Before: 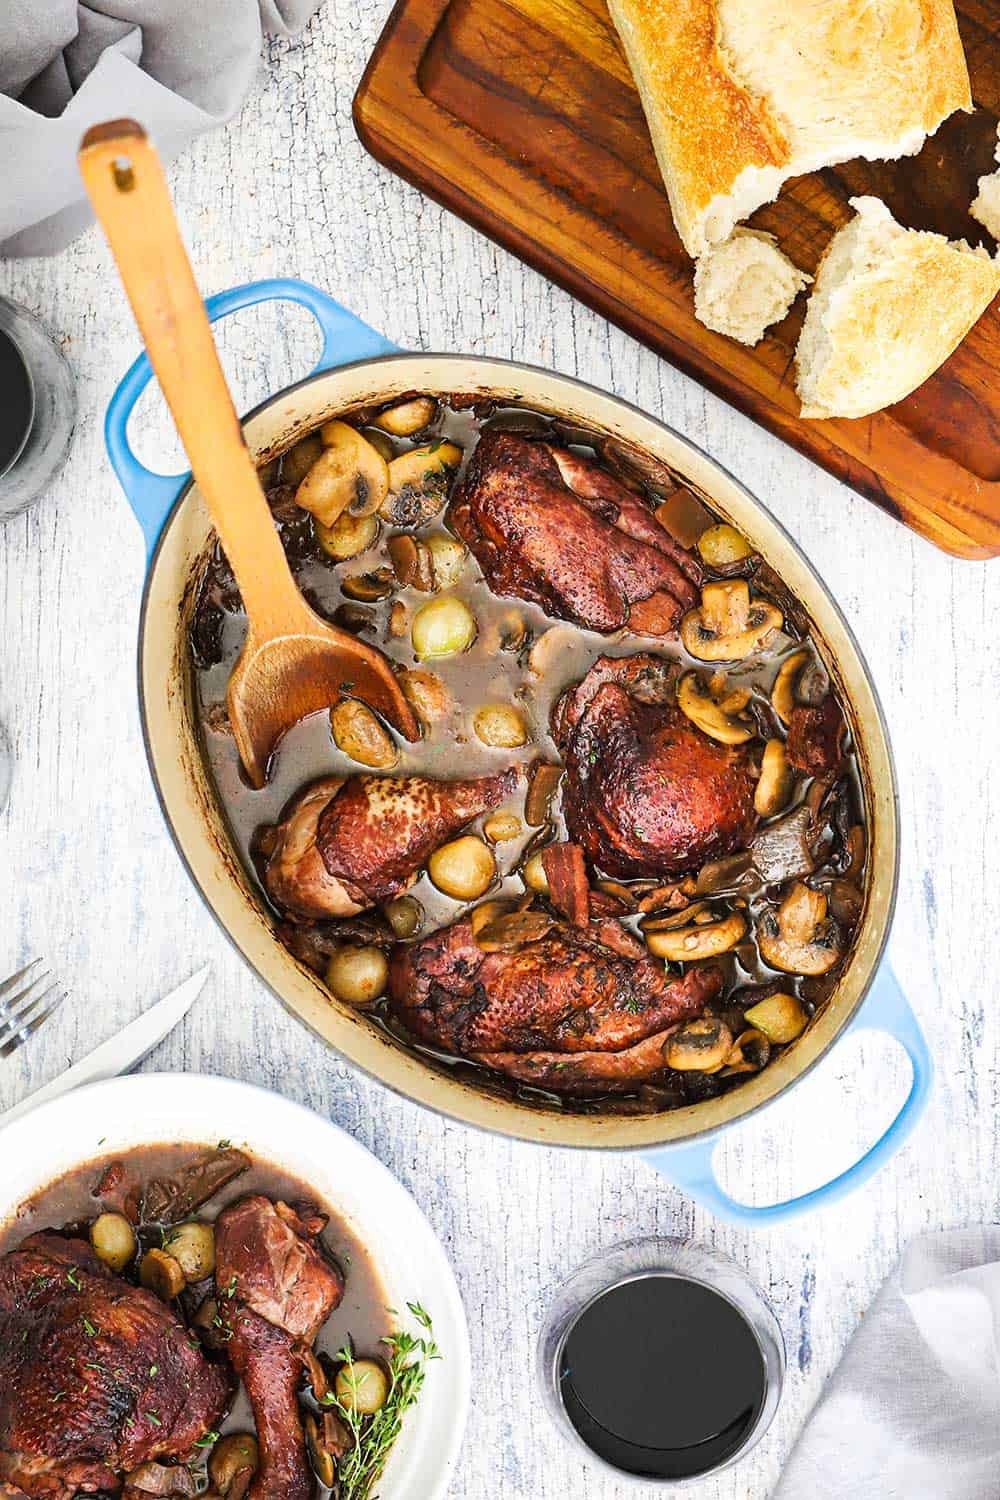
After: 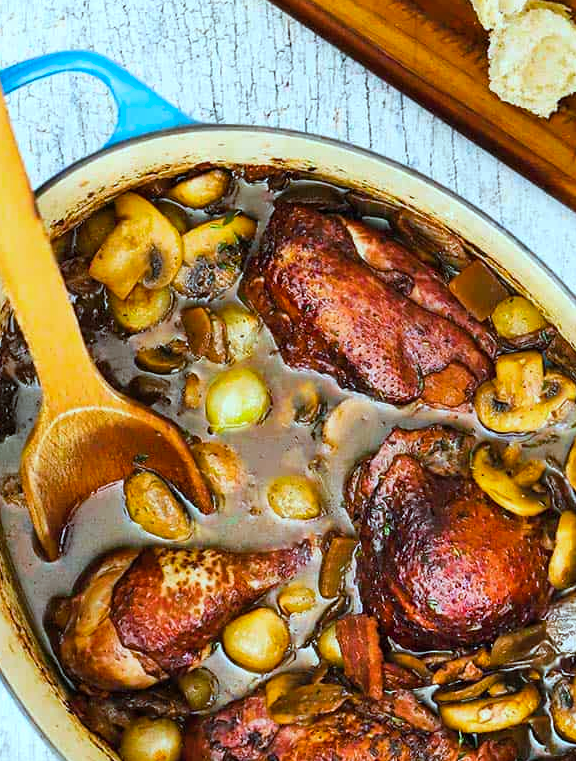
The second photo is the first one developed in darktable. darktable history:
crop: left 20.659%, top 15.223%, right 21.724%, bottom 33.991%
color correction: highlights a* -11.39, highlights b* -15.47
color balance rgb: perceptual saturation grading › global saturation 30.221%, global vibrance 20%
